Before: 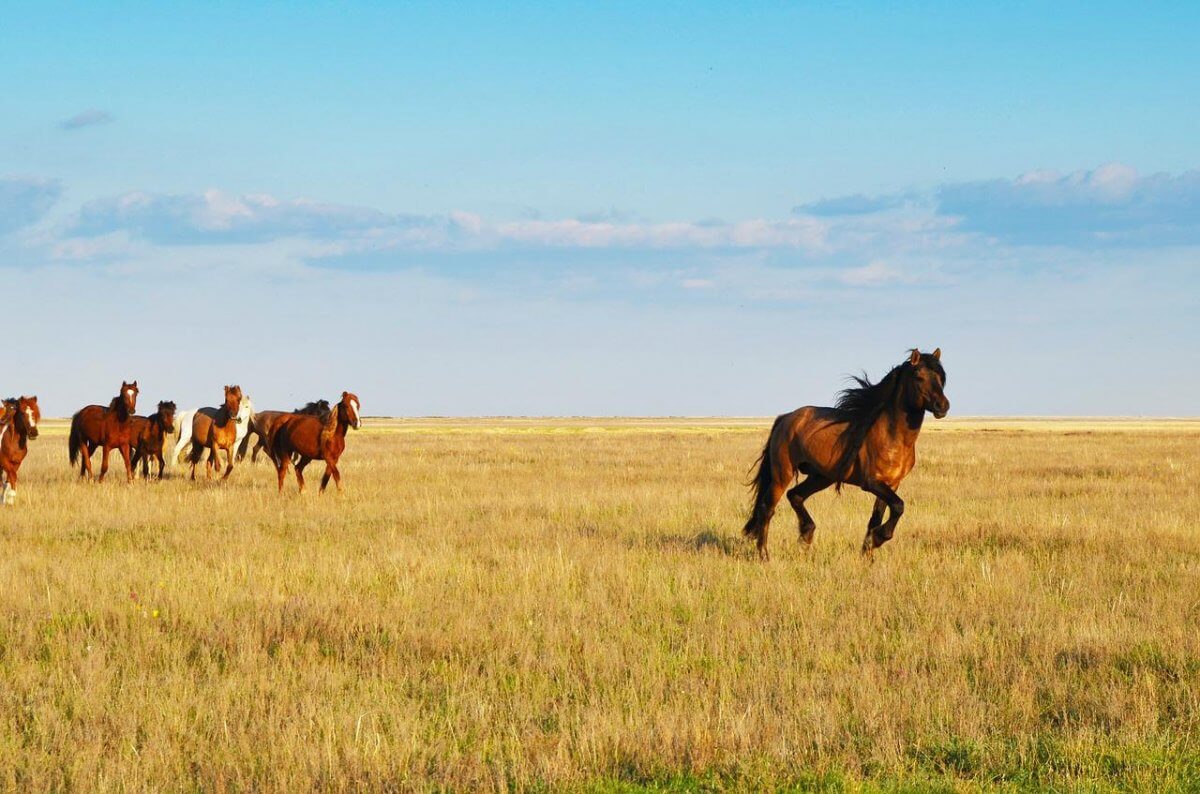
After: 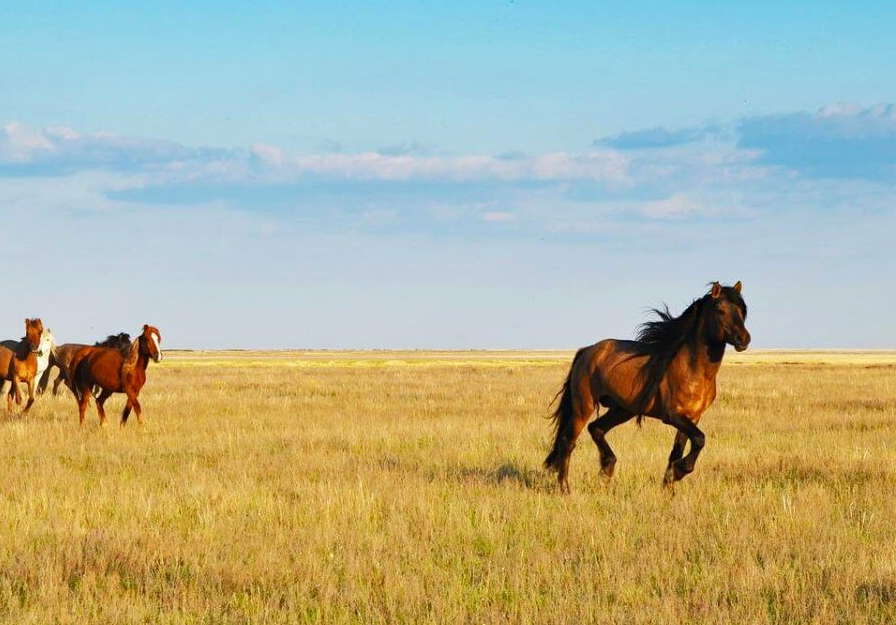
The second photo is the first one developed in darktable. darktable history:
crop: left 16.627%, top 8.547%, right 8.686%, bottom 12.636%
shadows and highlights: radius 329.47, shadows 53.64, highlights -99.34, compress 94.36%, soften with gaussian
haze removal: compatibility mode true, adaptive false
